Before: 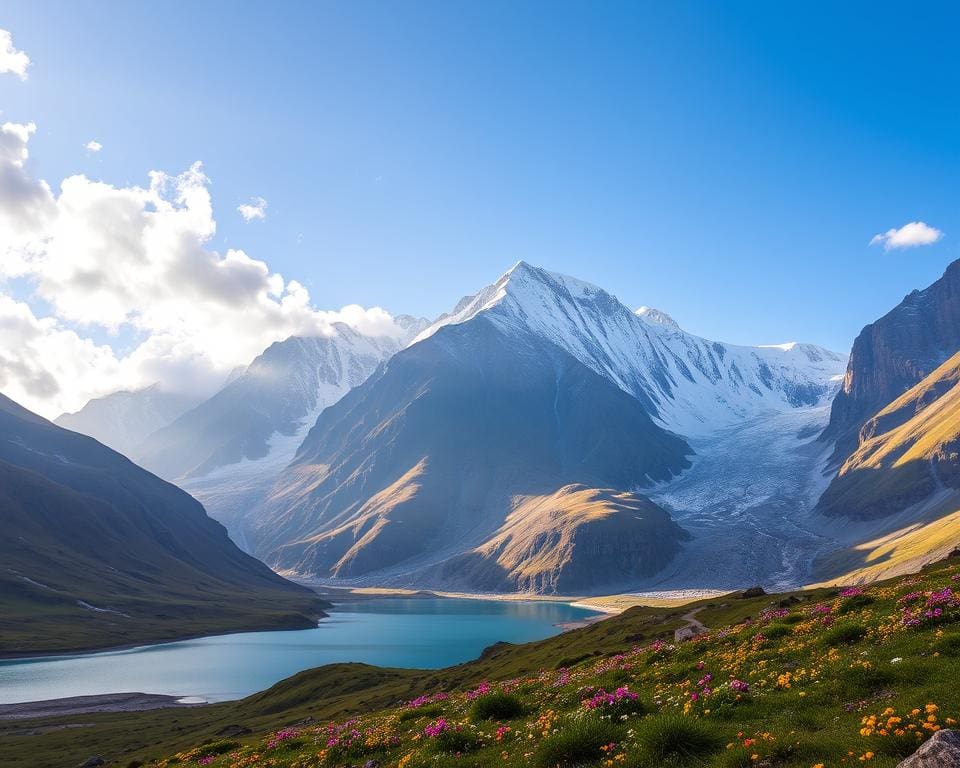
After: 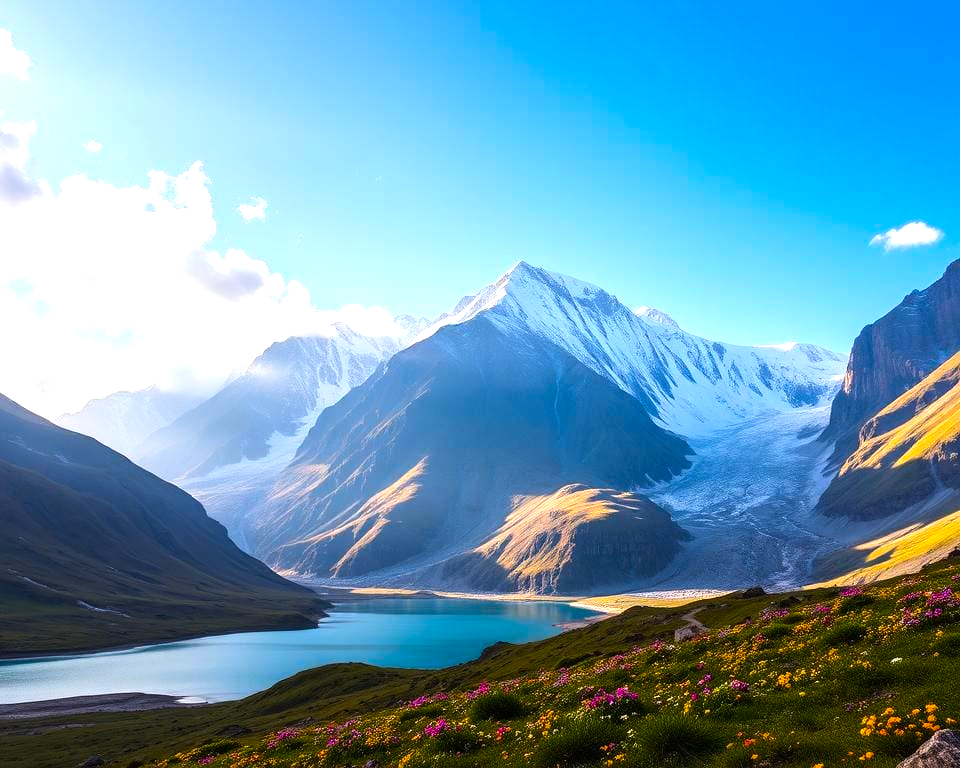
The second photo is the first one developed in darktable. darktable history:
color balance rgb: perceptual saturation grading › global saturation 25%, global vibrance 20%
tone equalizer: -8 EV -0.75 EV, -7 EV -0.7 EV, -6 EV -0.6 EV, -5 EV -0.4 EV, -3 EV 0.4 EV, -2 EV 0.6 EV, -1 EV 0.7 EV, +0 EV 0.75 EV, edges refinement/feathering 500, mask exposure compensation -1.57 EV, preserve details no
